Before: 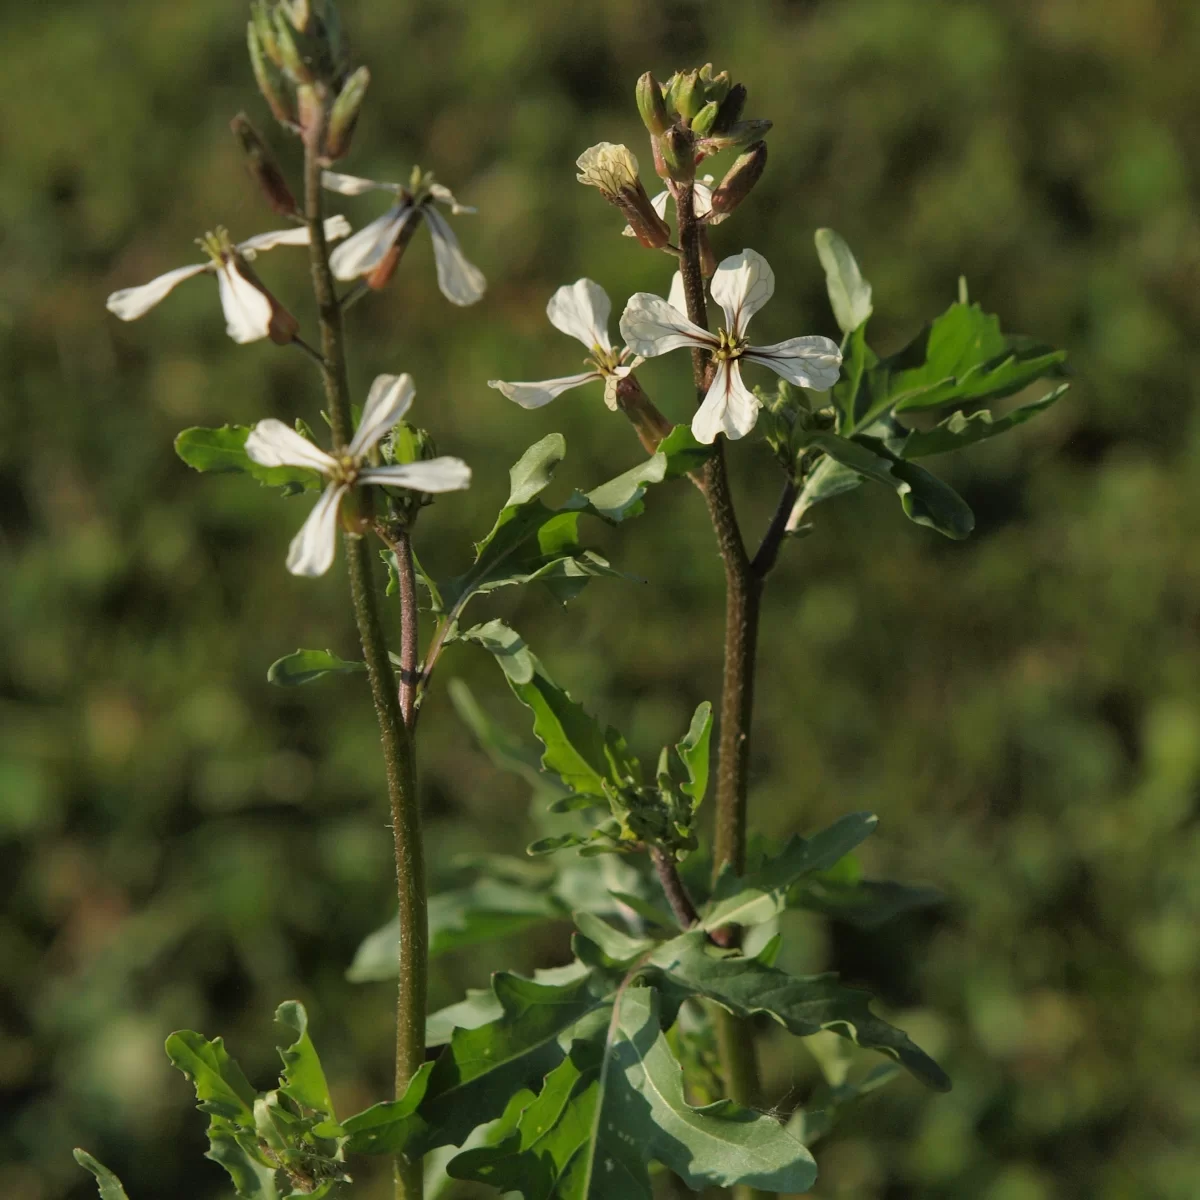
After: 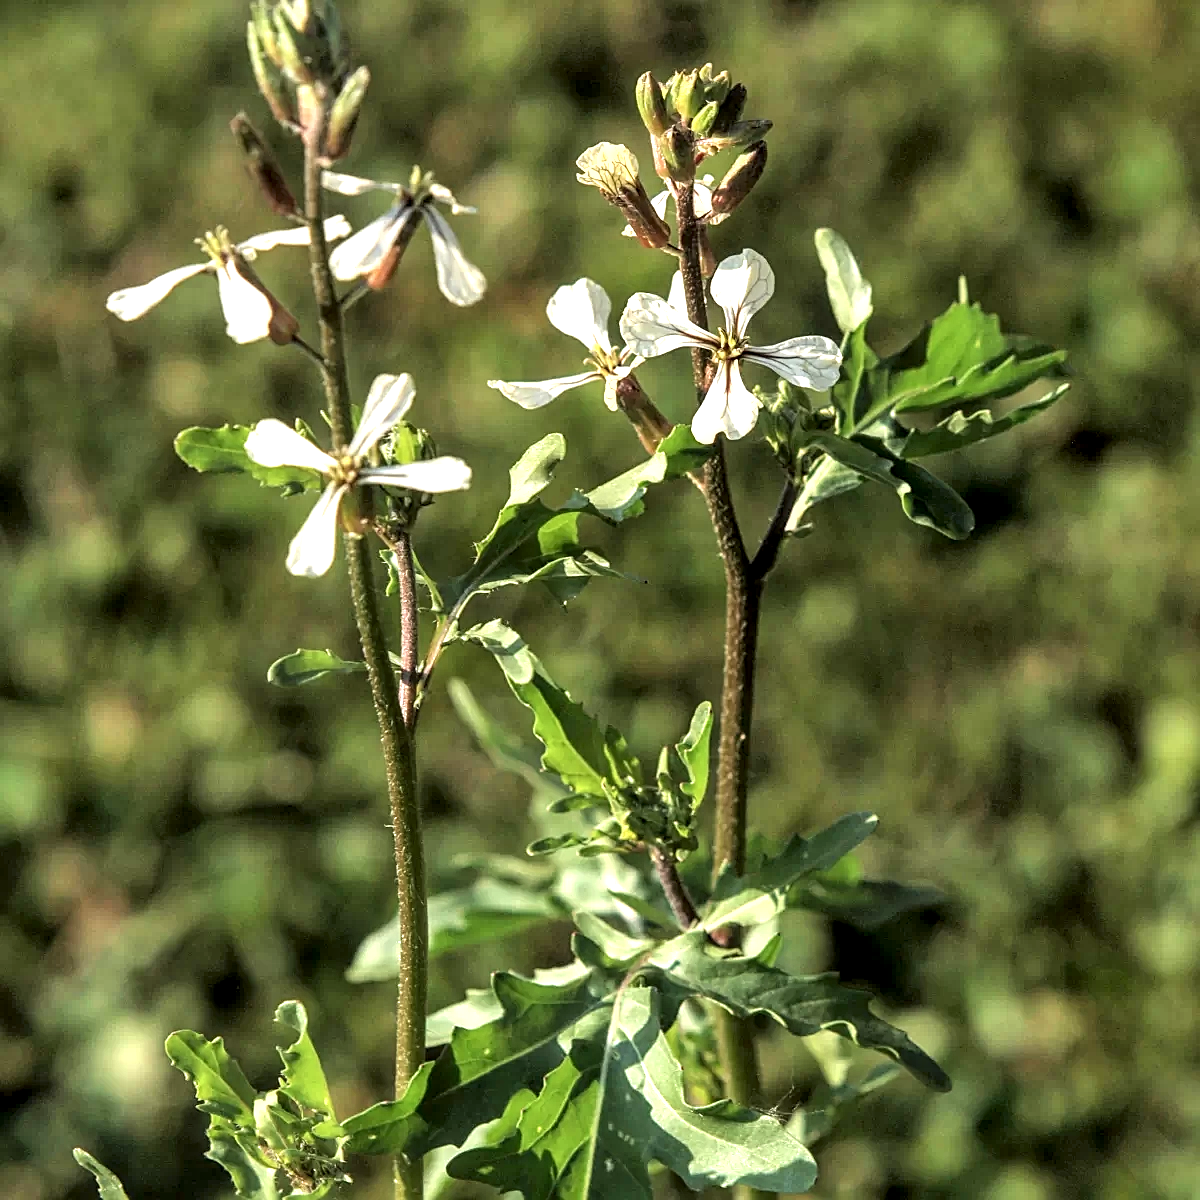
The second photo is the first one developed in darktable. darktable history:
shadows and highlights: shadows 29.61, highlights -30.47, low approximation 0.01, soften with gaussian
exposure: black level correction 0, exposure 1 EV, compensate exposure bias true, compensate highlight preservation false
sharpen: on, module defaults
local contrast: highlights 65%, shadows 54%, detail 169%, midtone range 0.514
